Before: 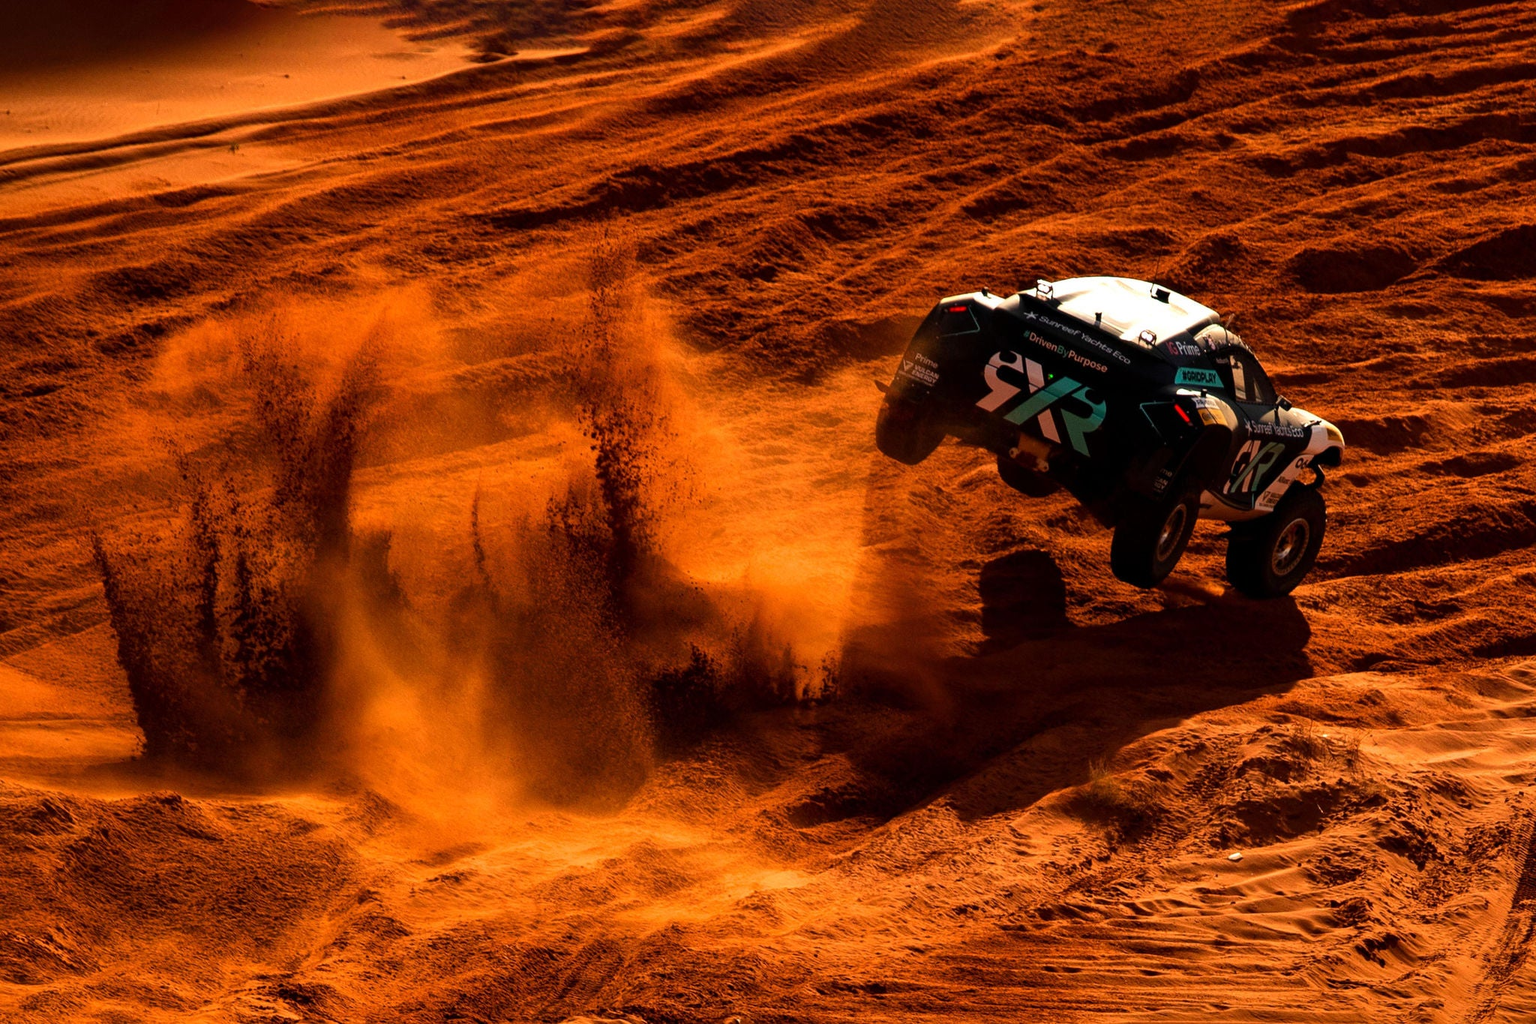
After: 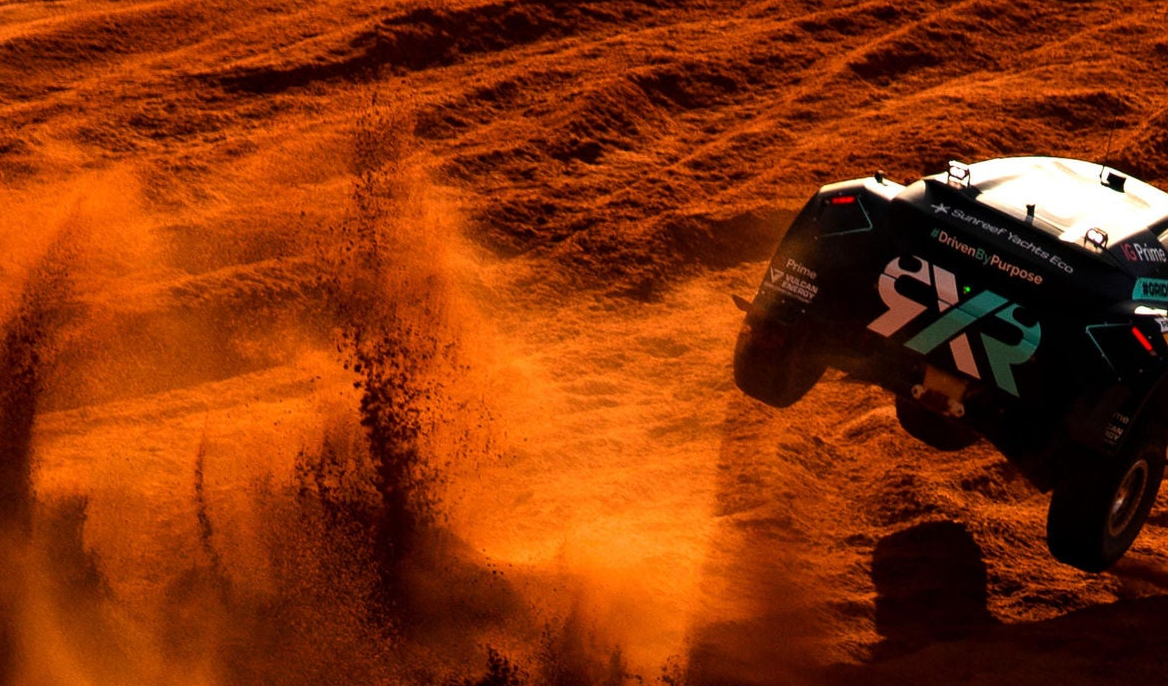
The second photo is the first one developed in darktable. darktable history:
crop: left 21.196%, top 15.547%, right 21.753%, bottom 34.153%
